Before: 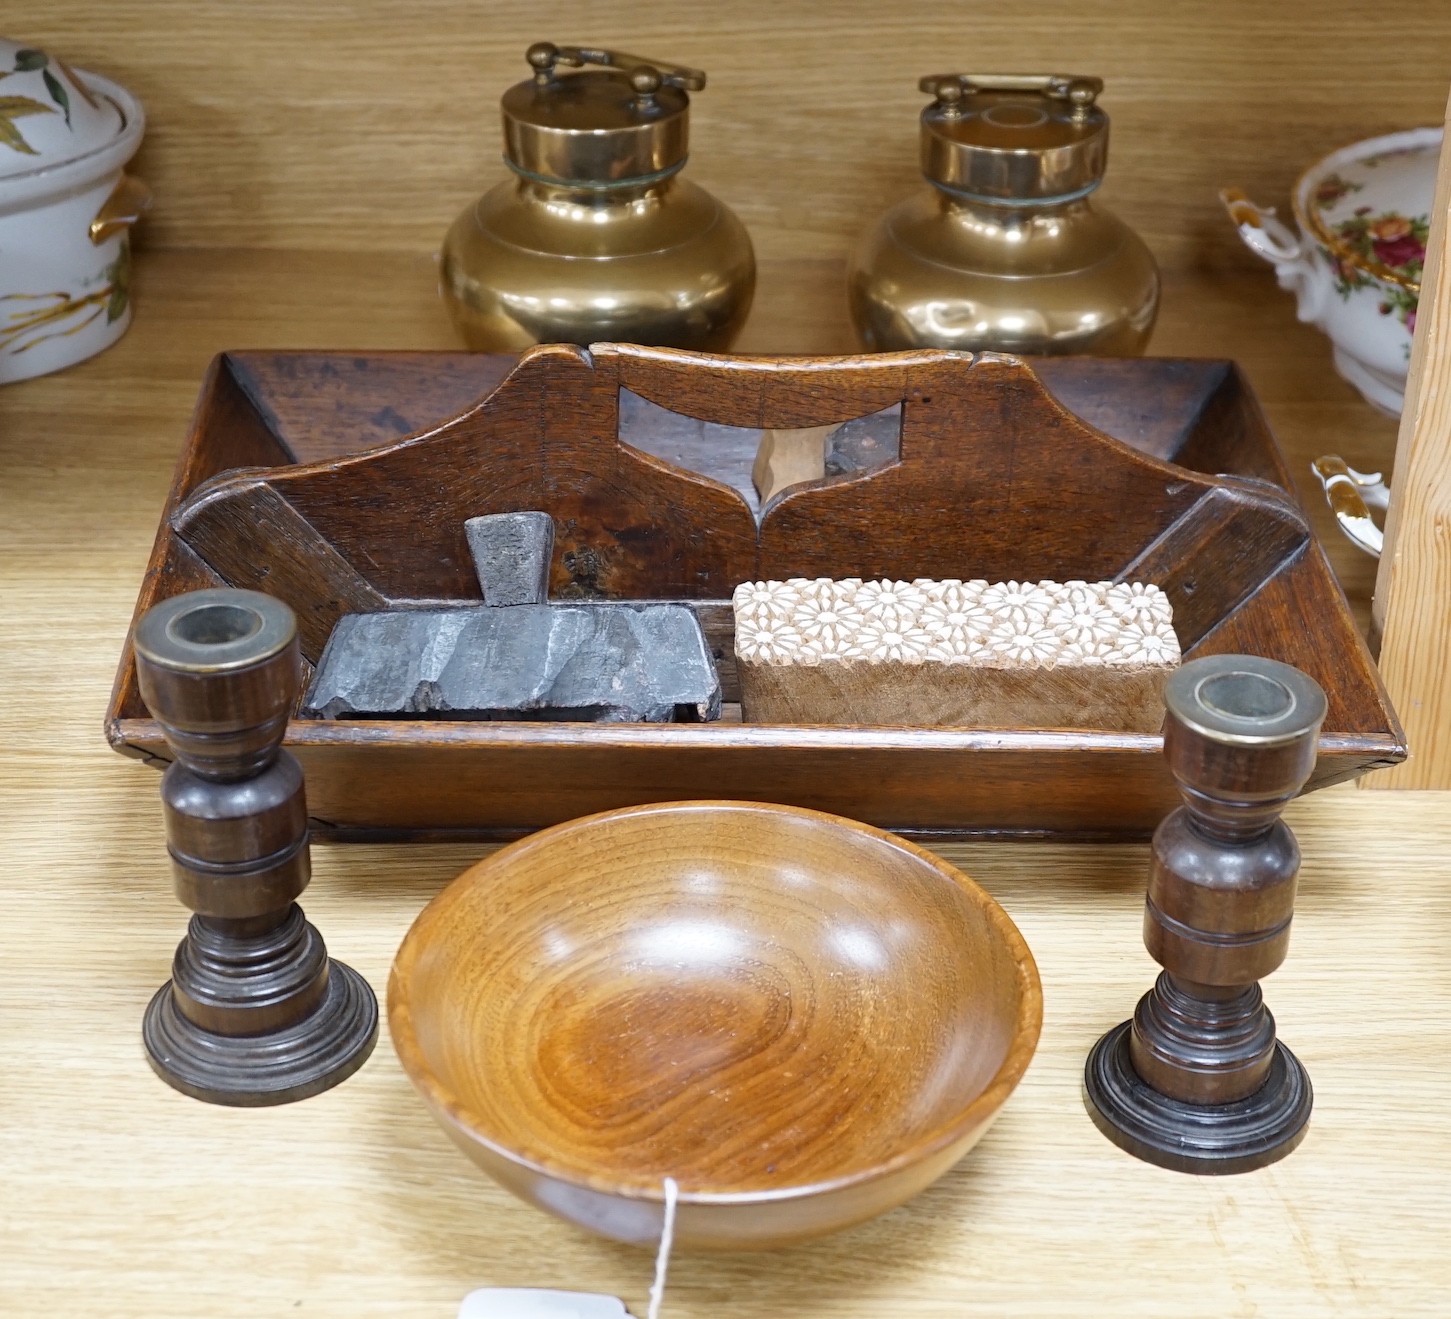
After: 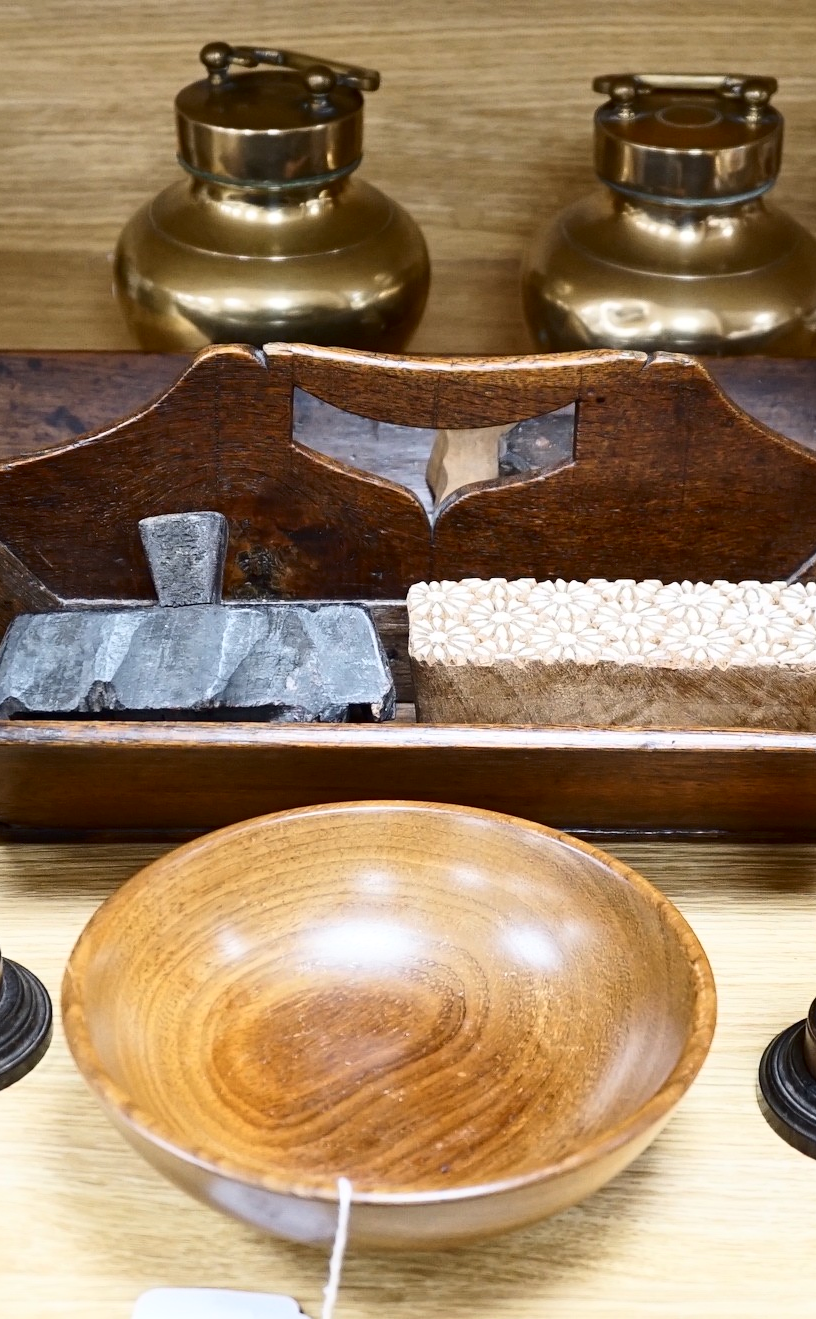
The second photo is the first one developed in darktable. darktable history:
crop and rotate: left 22.516%, right 21.234%
contrast brightness saturation: contrast 0.28
